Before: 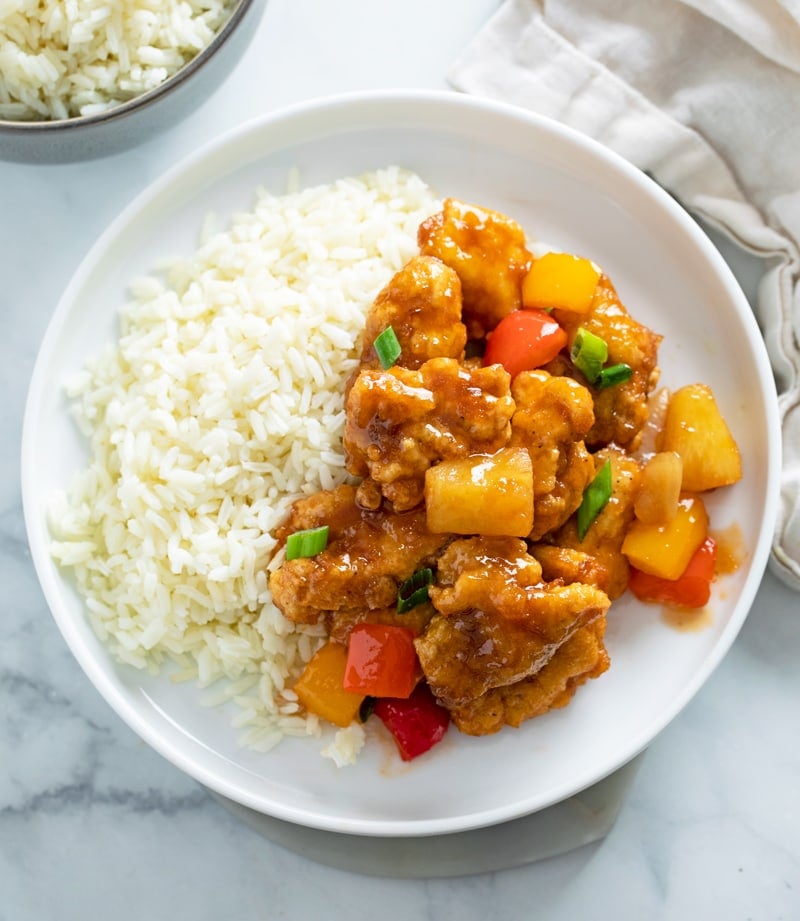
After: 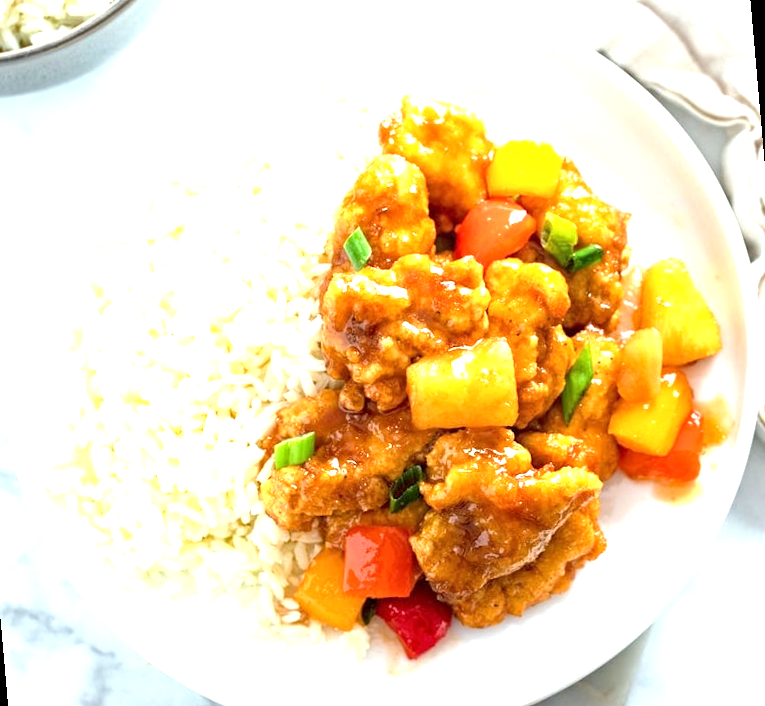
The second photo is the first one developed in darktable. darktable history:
local contrast: highlights 100%, shadows 100%, detail 120%, midtone range 0.2
exposure: black level correction 0, exposure 1.2 EV, compensate highlight preservation false
rotate and perspective: rotation -5°, crop left 0.05, crop right 0.952, crop top 0.11, crop bottom 0.89
crop: left 1.964%, top 3.251%, right 1.122%, bottom 4.933%
